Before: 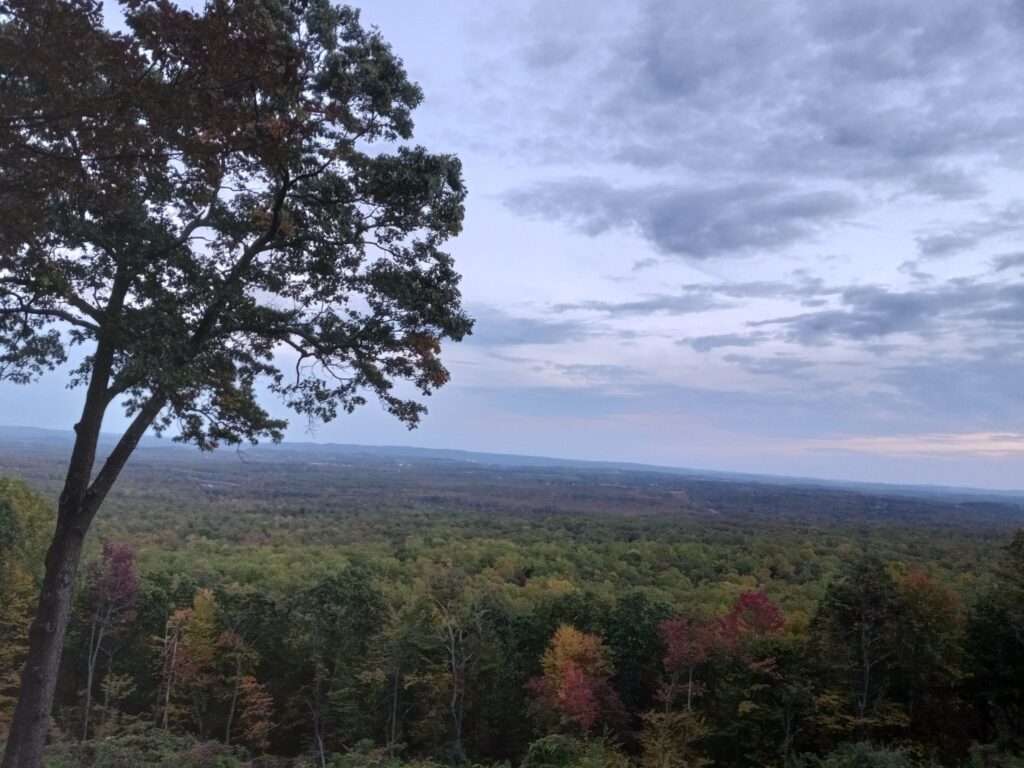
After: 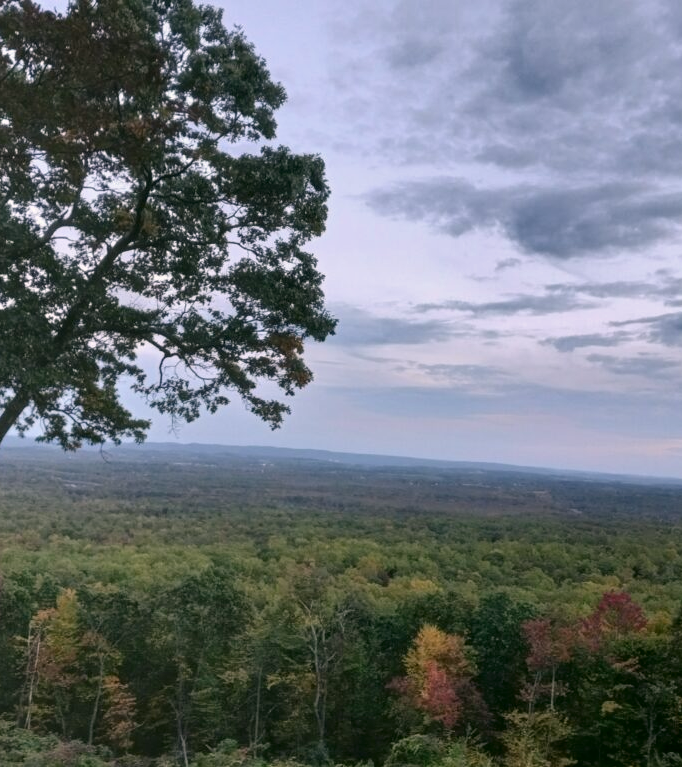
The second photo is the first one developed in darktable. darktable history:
crop and rotate: left 13.409%, right 19.924%
color correction: highlights a* 4.02, highlights b* 4.98, shadows a* -7.55, shadows b* 4.98
shadows and highlights: low approximation 0.01, soften with gaussian
